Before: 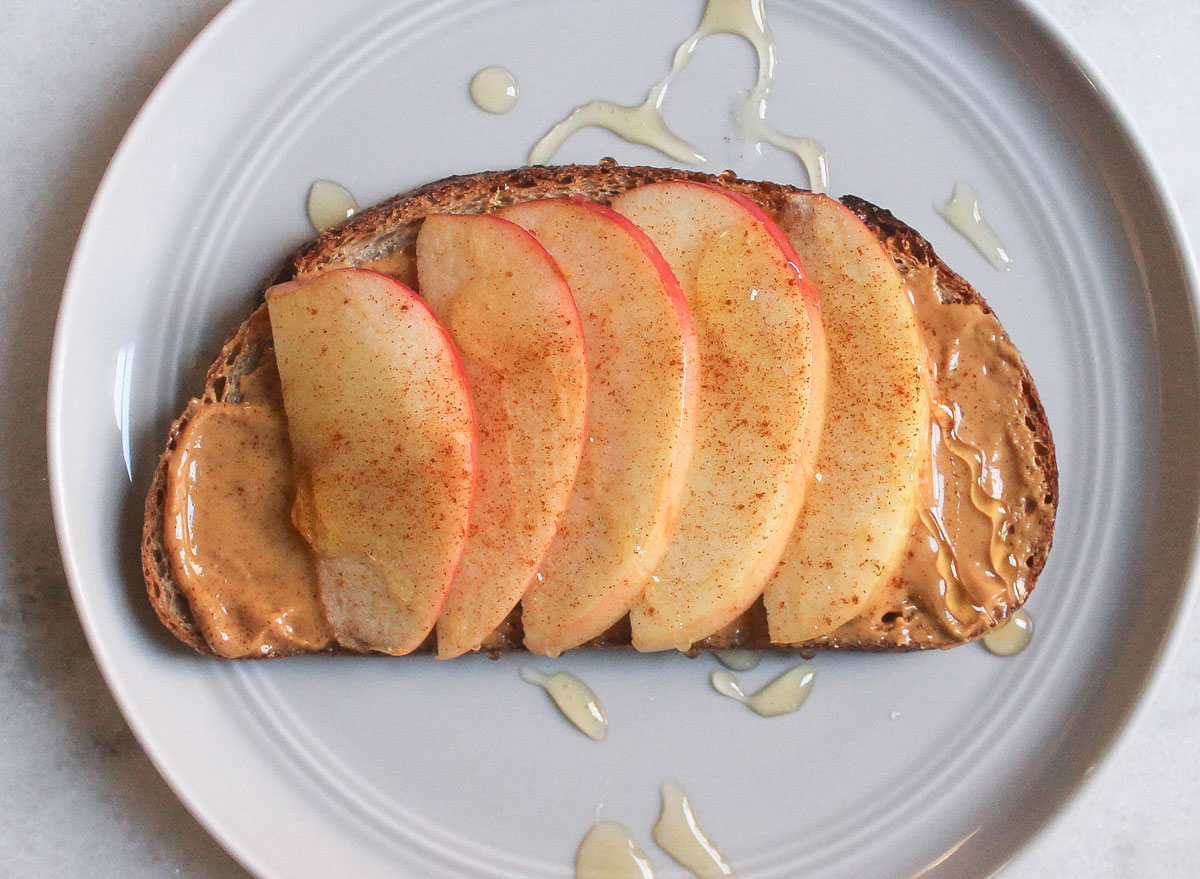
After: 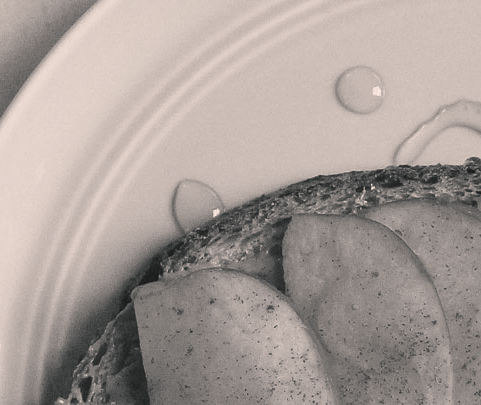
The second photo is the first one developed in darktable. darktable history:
local contrast: highlights 104%, shadows 98%, detail 120%, midtone range 0.2
color calibration: output gray [0.253, 0.26, 0.487, 0], gray › normalize channels true, illuminant custom, x 0.371, y 0.383, temperature 4278.75 K, gamut compression 0.025
color balance rgb: shadows lift › chroma 1.015%, shadows lift › hue 216.8°, highlights gain › chroma 3.035%, highlights gain › hue 54.59°, perceptual saturation grading › global saturation -2.211%, perceptual saturation grading › highlights -7.095%, perceptual saturation grading › mid-tones 8.706%, perceptual saturation grading › shadows 4.028%, contrast -9.823%
crop and rotate: left 11.181%, top 0.119%, right 48.698%, bottom 53.728%
